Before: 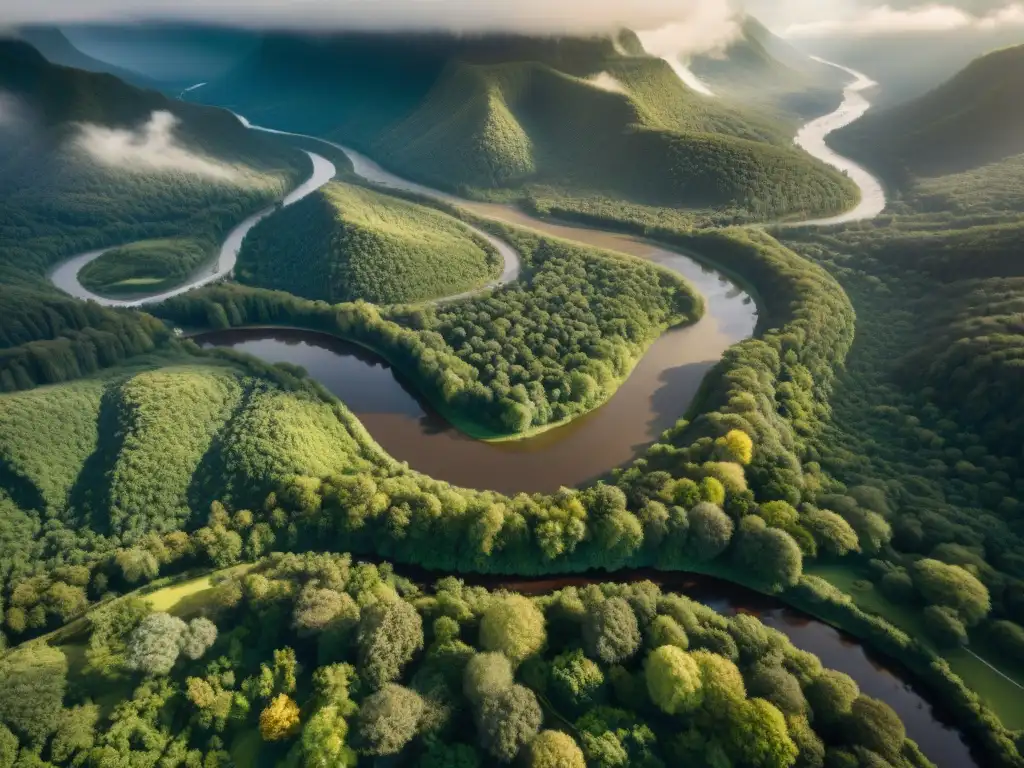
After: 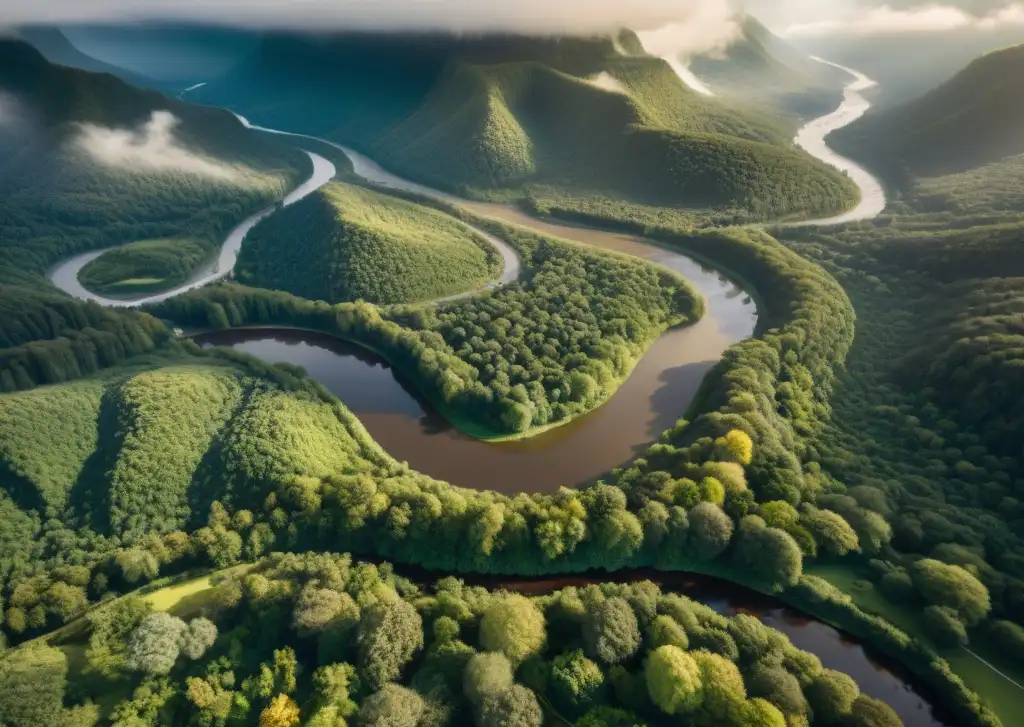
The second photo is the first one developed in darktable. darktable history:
crop and rotate: top 0.008%, bottom 5.27%
